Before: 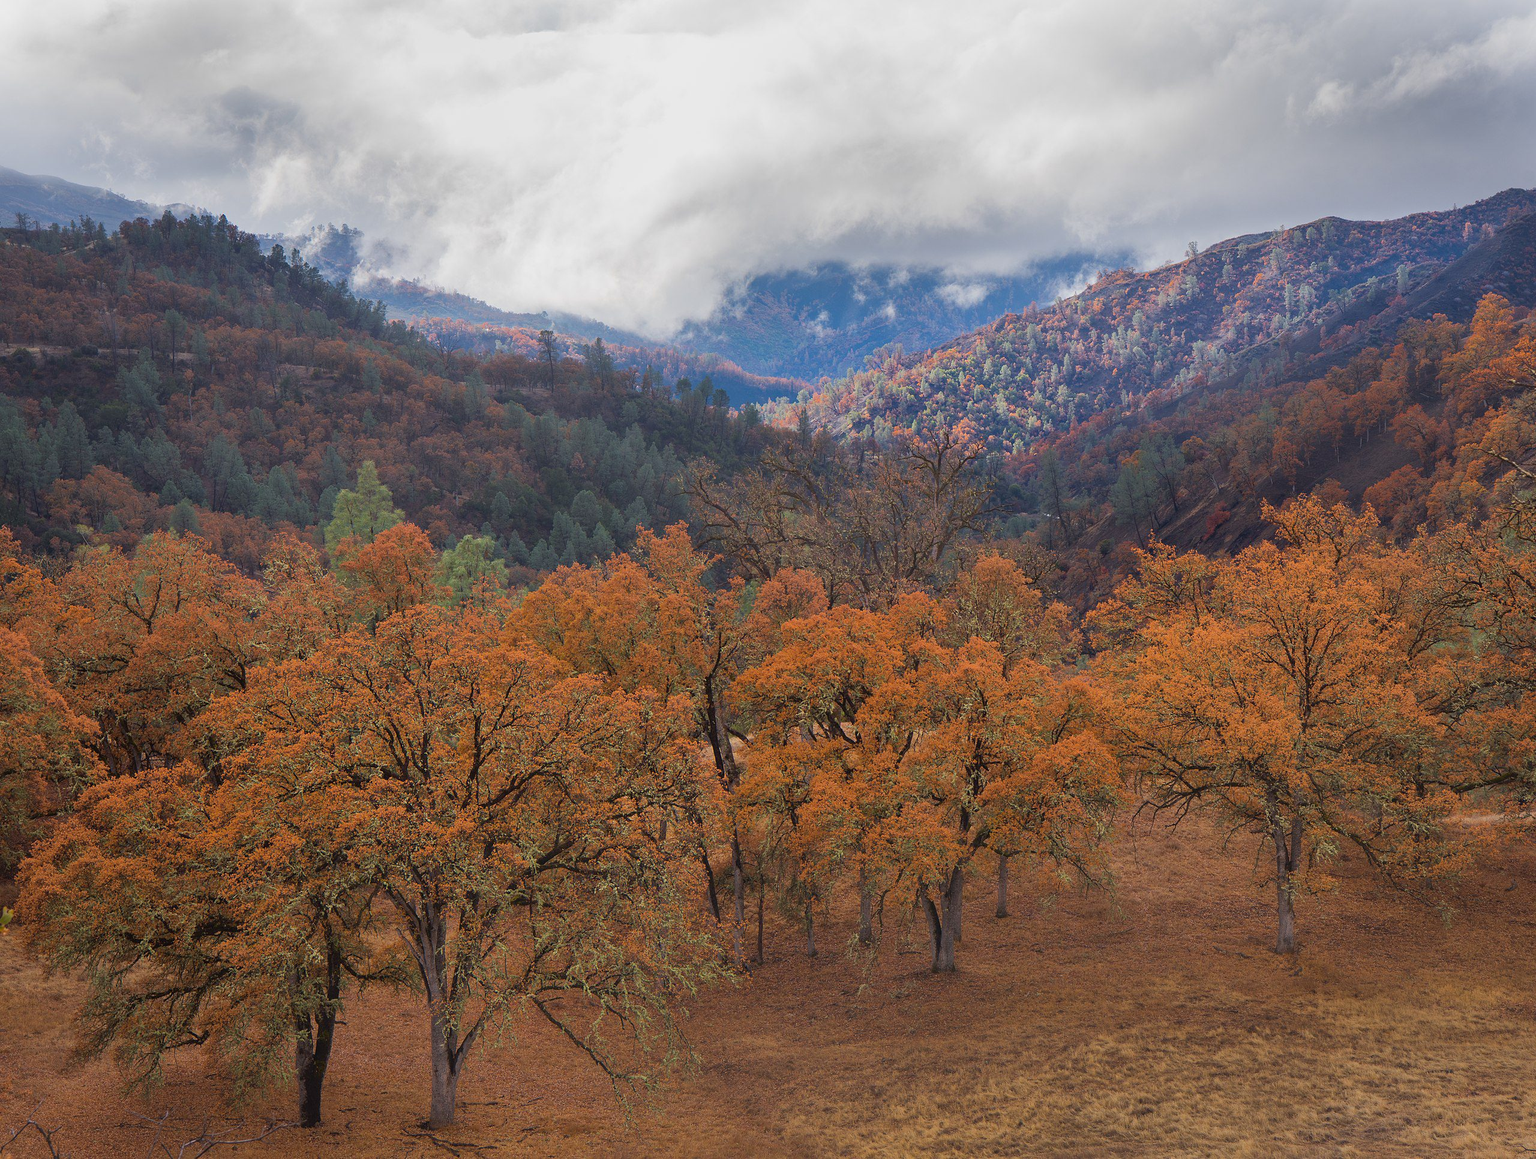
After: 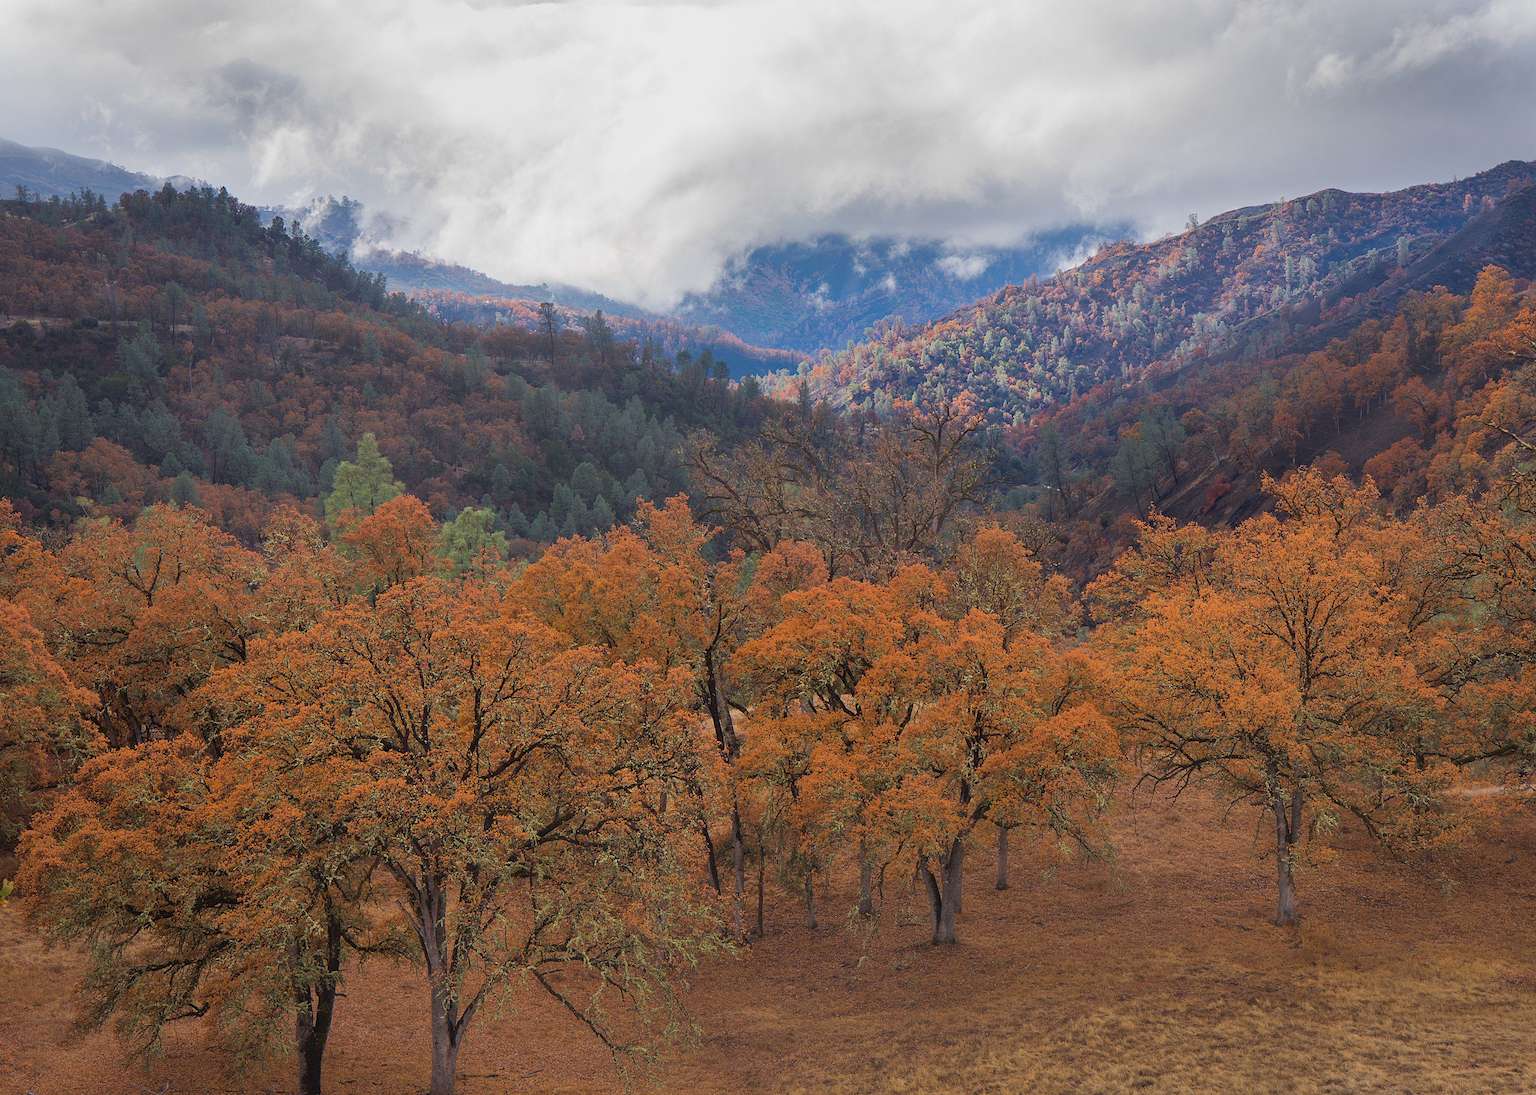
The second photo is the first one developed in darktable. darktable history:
white balance: emerald 1
crop and rotate: top 2.479%, bottom 3.018%
tone equalizer: on, module defaults
